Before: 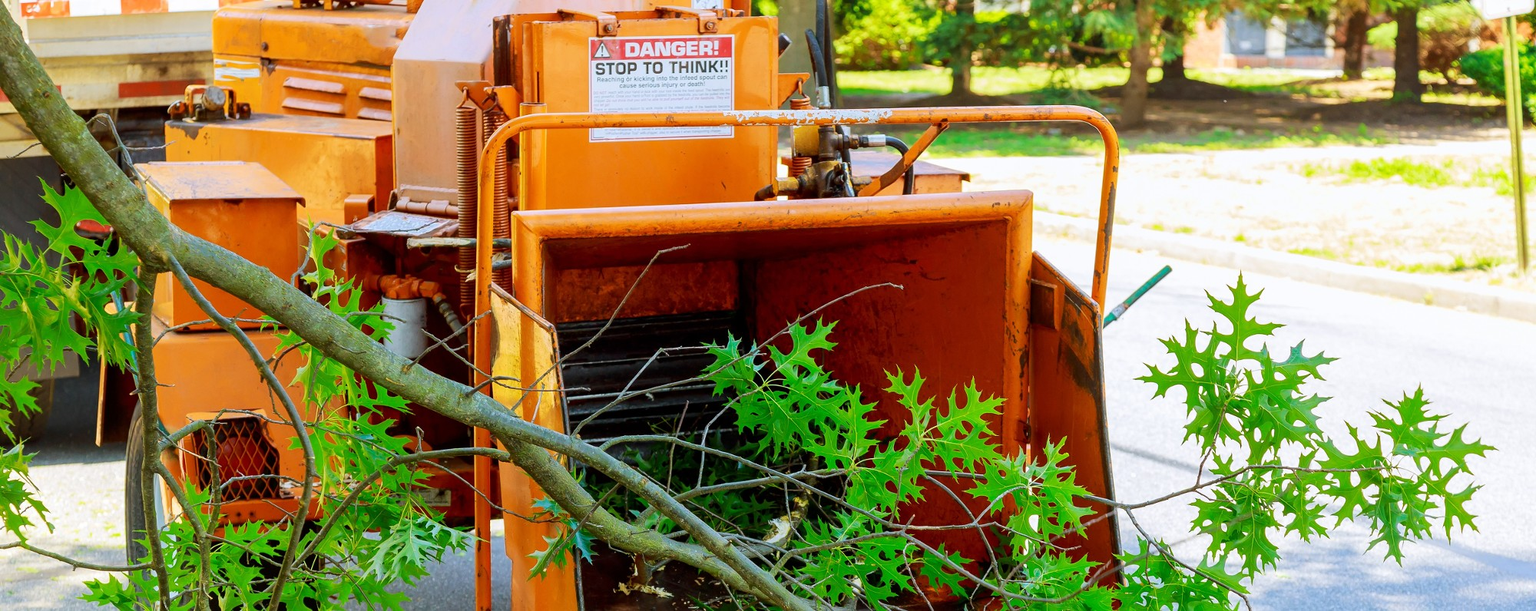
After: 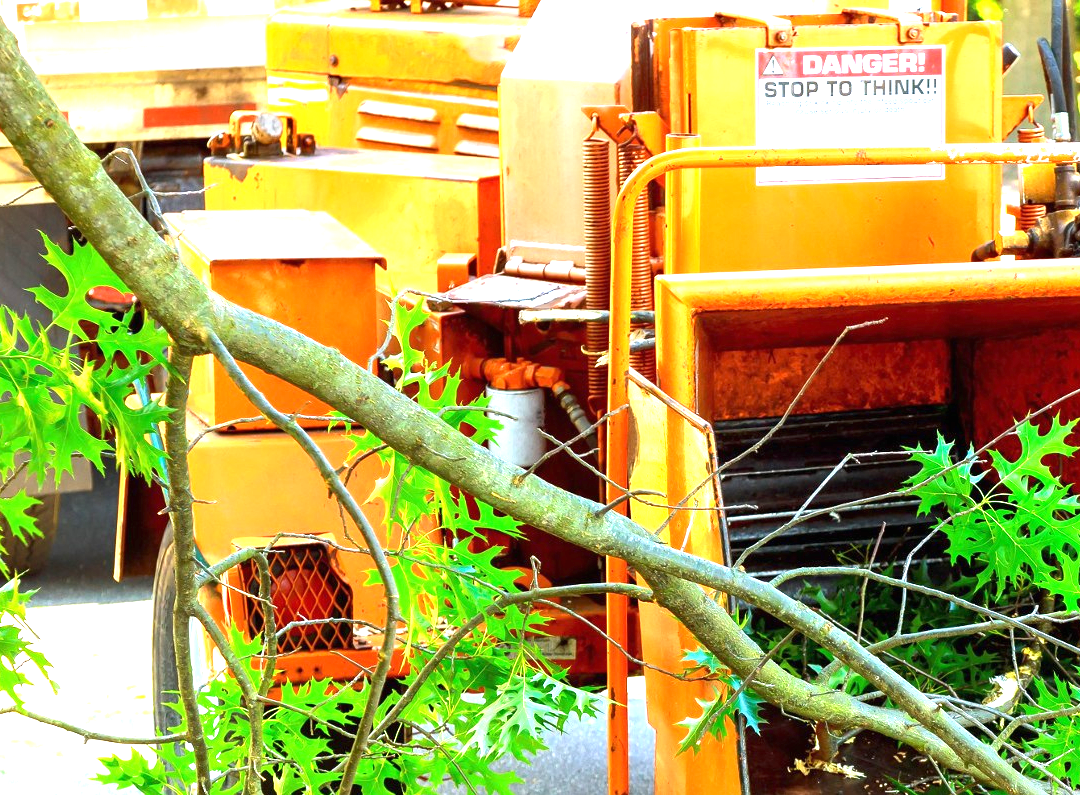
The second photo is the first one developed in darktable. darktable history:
crop: left 0.587%, right 45.381%, bottom 0.09%
exposure: black level correction 0, exposure 1.465 EV, compensate highlight preservation false
